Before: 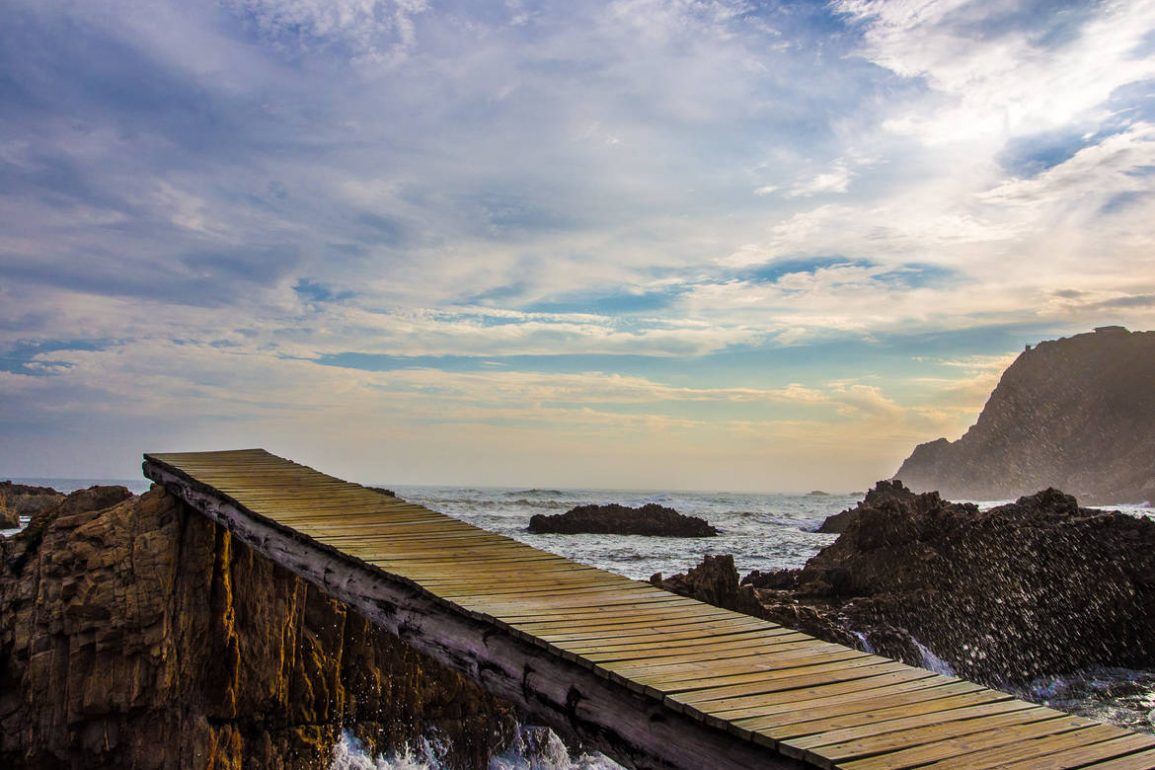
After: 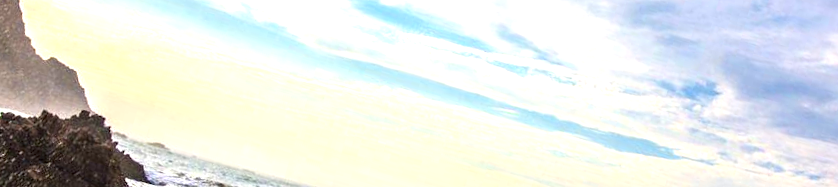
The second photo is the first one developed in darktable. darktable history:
contrast brightness saturation: contrast 0.07
contrast equalizer: octaves 7, y [[0.528 ×6], [0.514 ×6], [0.362 ×6], [0 ×6], [0 ×6]]
exposure: exposure 1.2 EV, compensate highlight preservation false
crop and rotate: angle 16.12°, top 30.835%, bottom 35.653%
